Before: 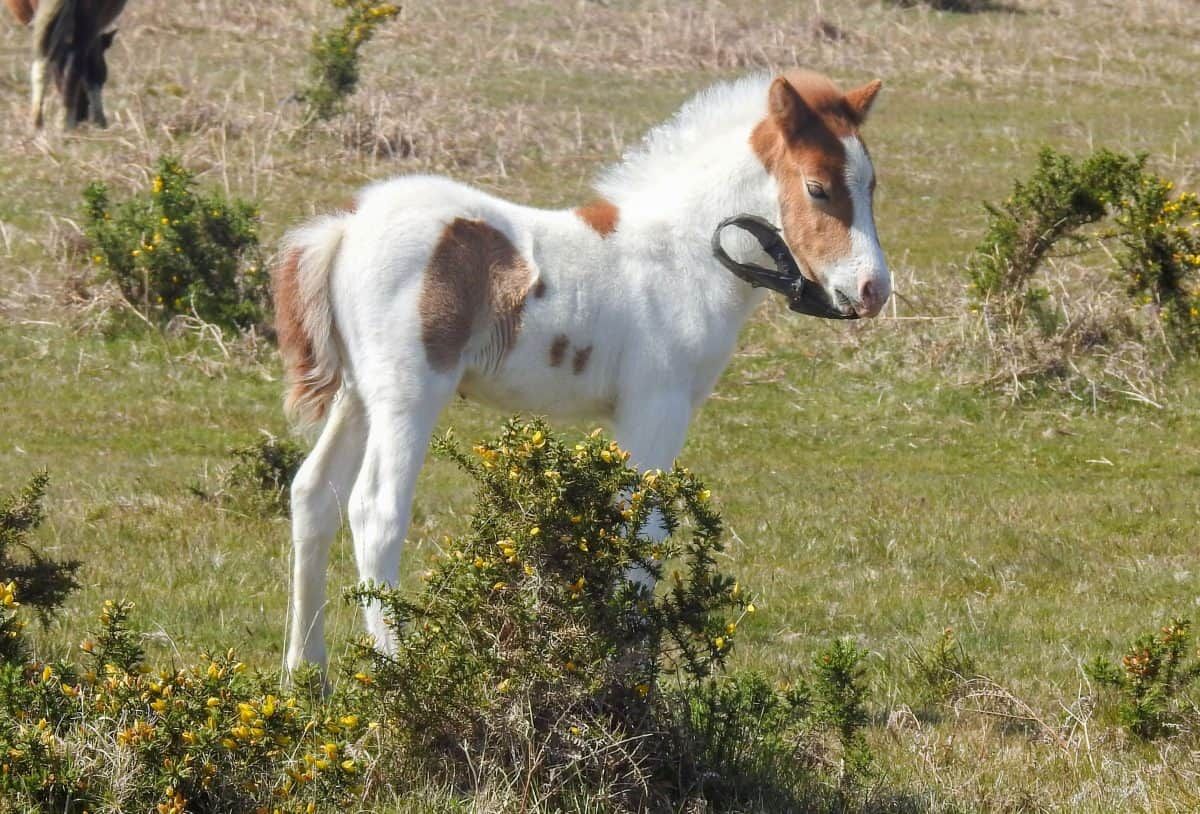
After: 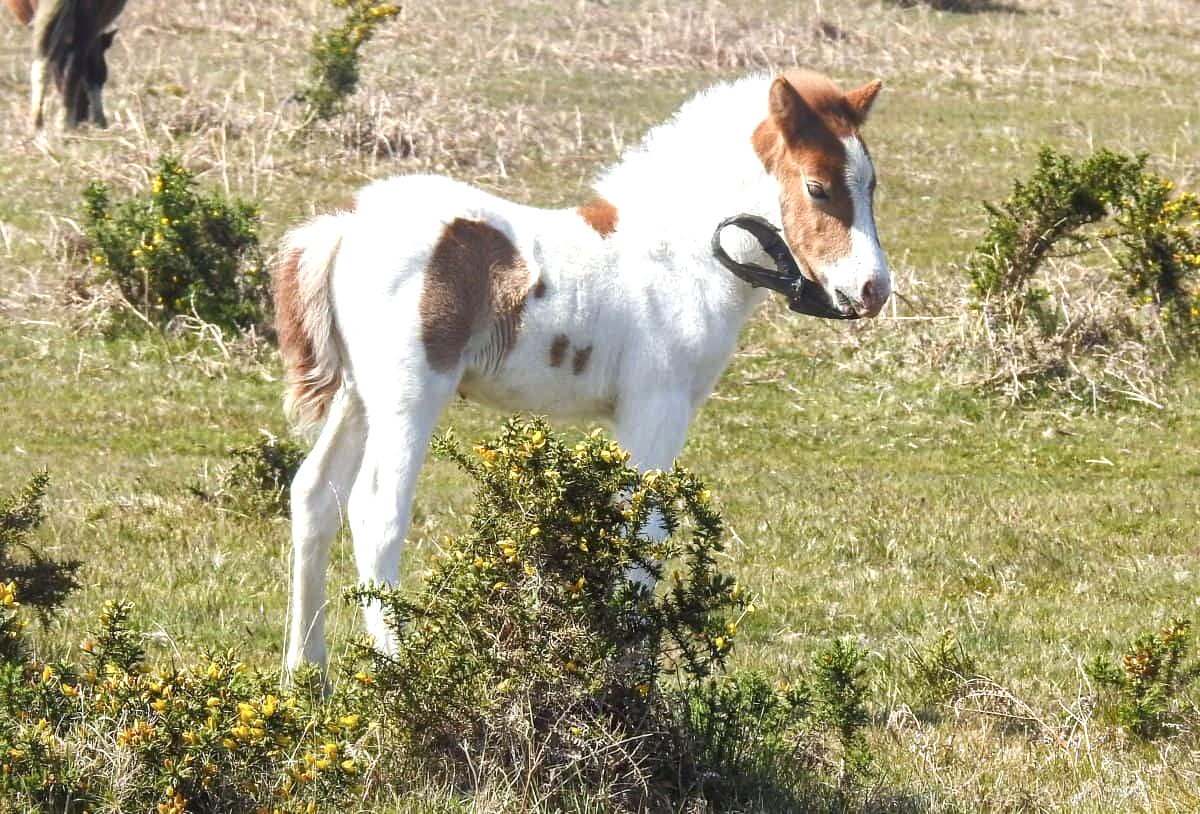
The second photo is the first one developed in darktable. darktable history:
exposure: black level correction 0, exposure 0.589 EV, compensate exposure bias true, compensate highlight preservation false
local contrast: mode bilateral grid, contrast 70, coarseness 76, detail 180%, midtone range 0.2
contrast equalizer: octaves 7, y [[0.439, 0.44, 0.442, 0.457, 0.493, 0.498], [0.5 ×6], [0.5 ×6], [0 ×6], [0 ×6]]
contrast brightness saturation: saturation -0.179
color balance rgb: linear chroma grading › global chroma 9.769%, perceptual saturation grading › global saturation 0.411%
